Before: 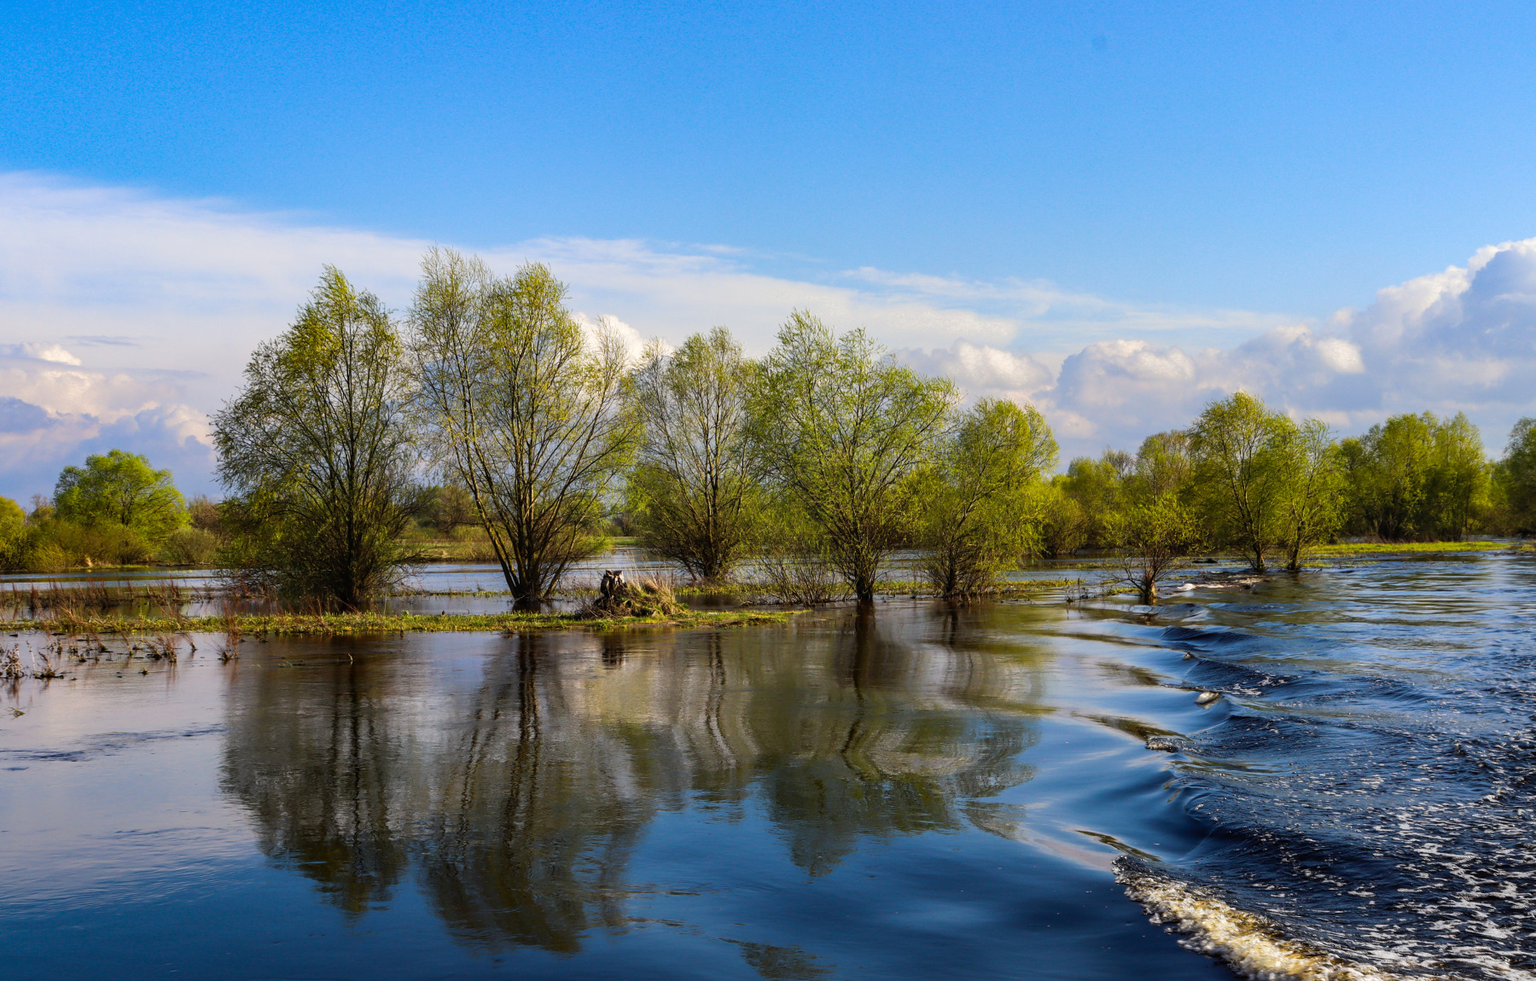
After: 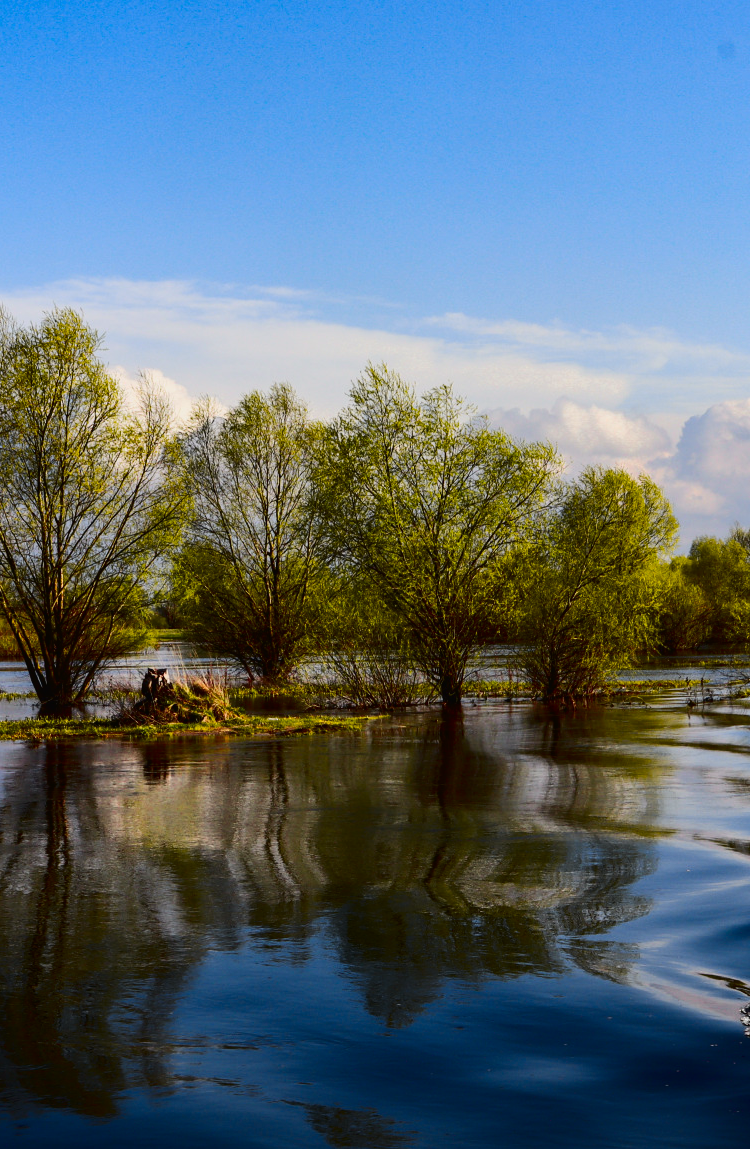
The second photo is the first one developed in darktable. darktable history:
crop: left 31.229%, right 27.105%
exposure: exposure -0.177 EV, compensate highlight preservation false
contrast brightness saturation: contrast 0.21, brightness -0.11, saturation 0.21
tone curve: curves: ch0 [(0, 0.013) (0.036, 0.035) (0.274, 0.288) (0.504, 0.536) (0.844, 0.84) (1, 0.97)]; ch1 [(0, 0) (0.389, 0.403) (0.462, 0.48) (0.499, 0.5) (0.524, 0.529) (0.567, 0.603) (0.626, 0.651) (0.749, 0.781) (1, 1)]; ch2 [(0, 0) (0.464, 0.478) (0.5, 0.501) (0.533, 0.539) (0.599, 0.6) (0.704, 0.732) (1, 1)], color space Lab, independent channels, preserve colors none
